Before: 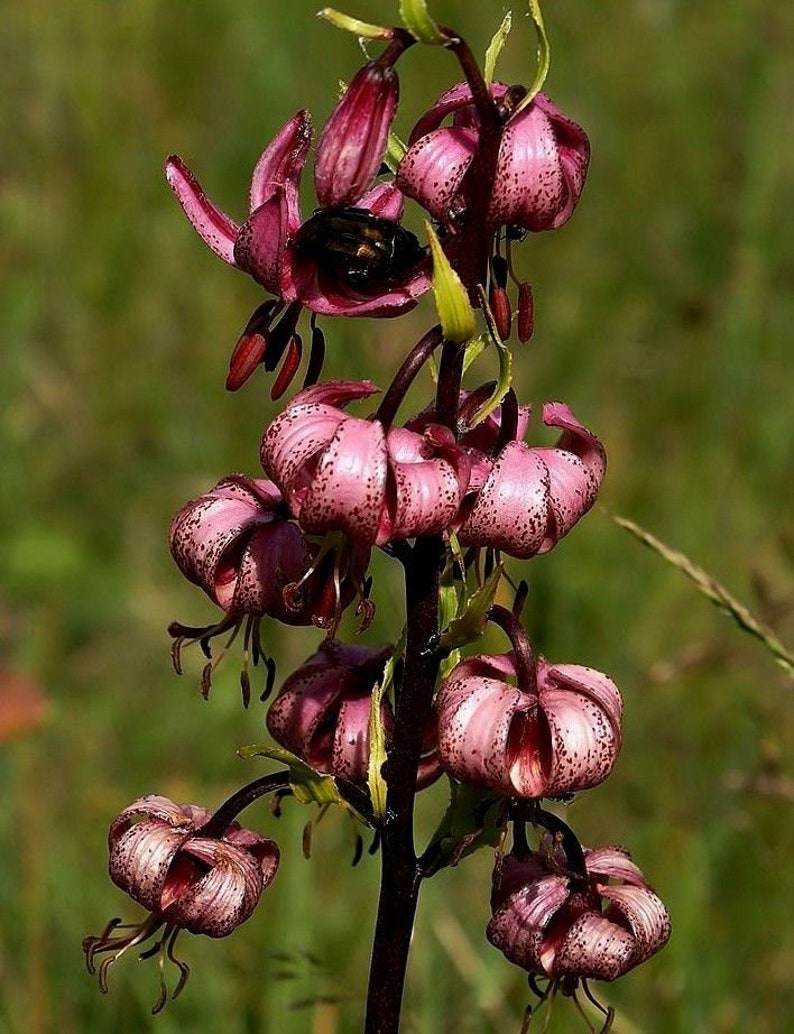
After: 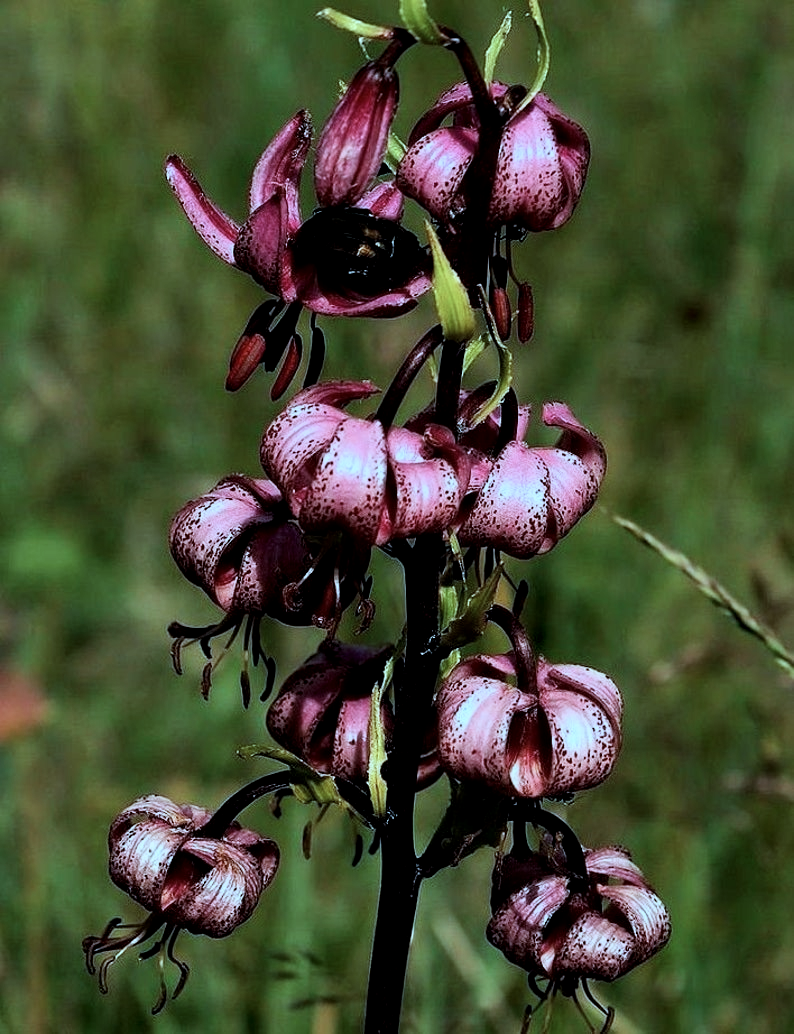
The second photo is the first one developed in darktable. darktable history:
local contrast: highlights 102%, shadows 102%, detail 120%, midtone range 0.2
color calibration: gray › normalize channels true, x 0.37, y 0.382, temperature 4304.59 K, gamut compression 0.017
color correction: highlights a* -11.73, highlights b* -14.81
filmic rgb: black relative exposure -8.05 EV, white relative exposure 3.01 EV, hardness 5.35, contrast 1.253
